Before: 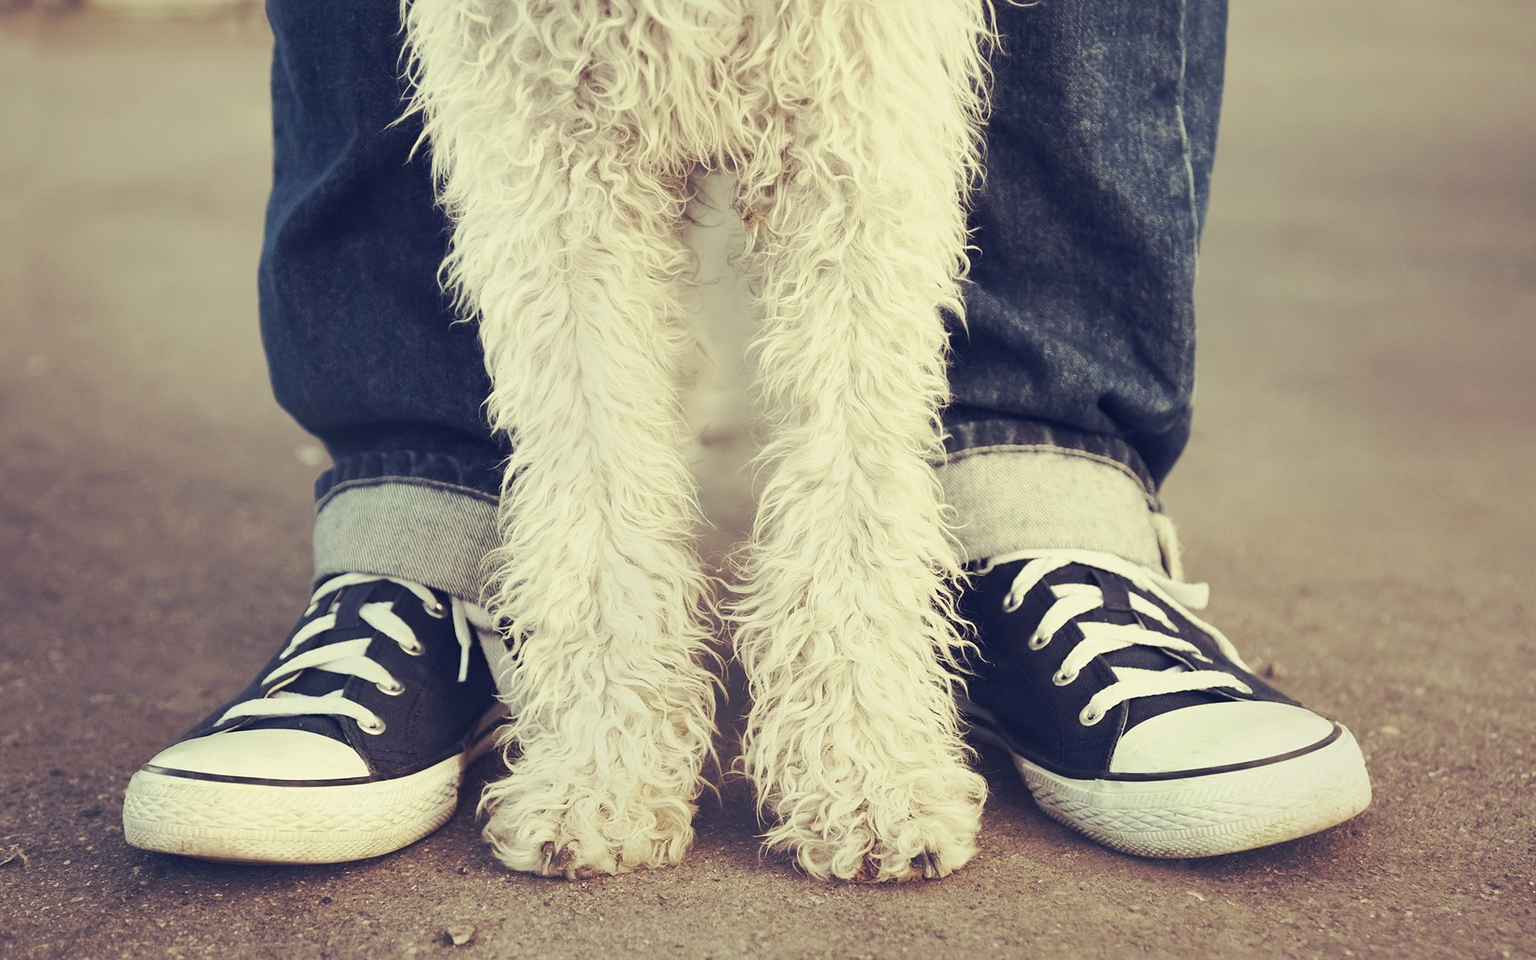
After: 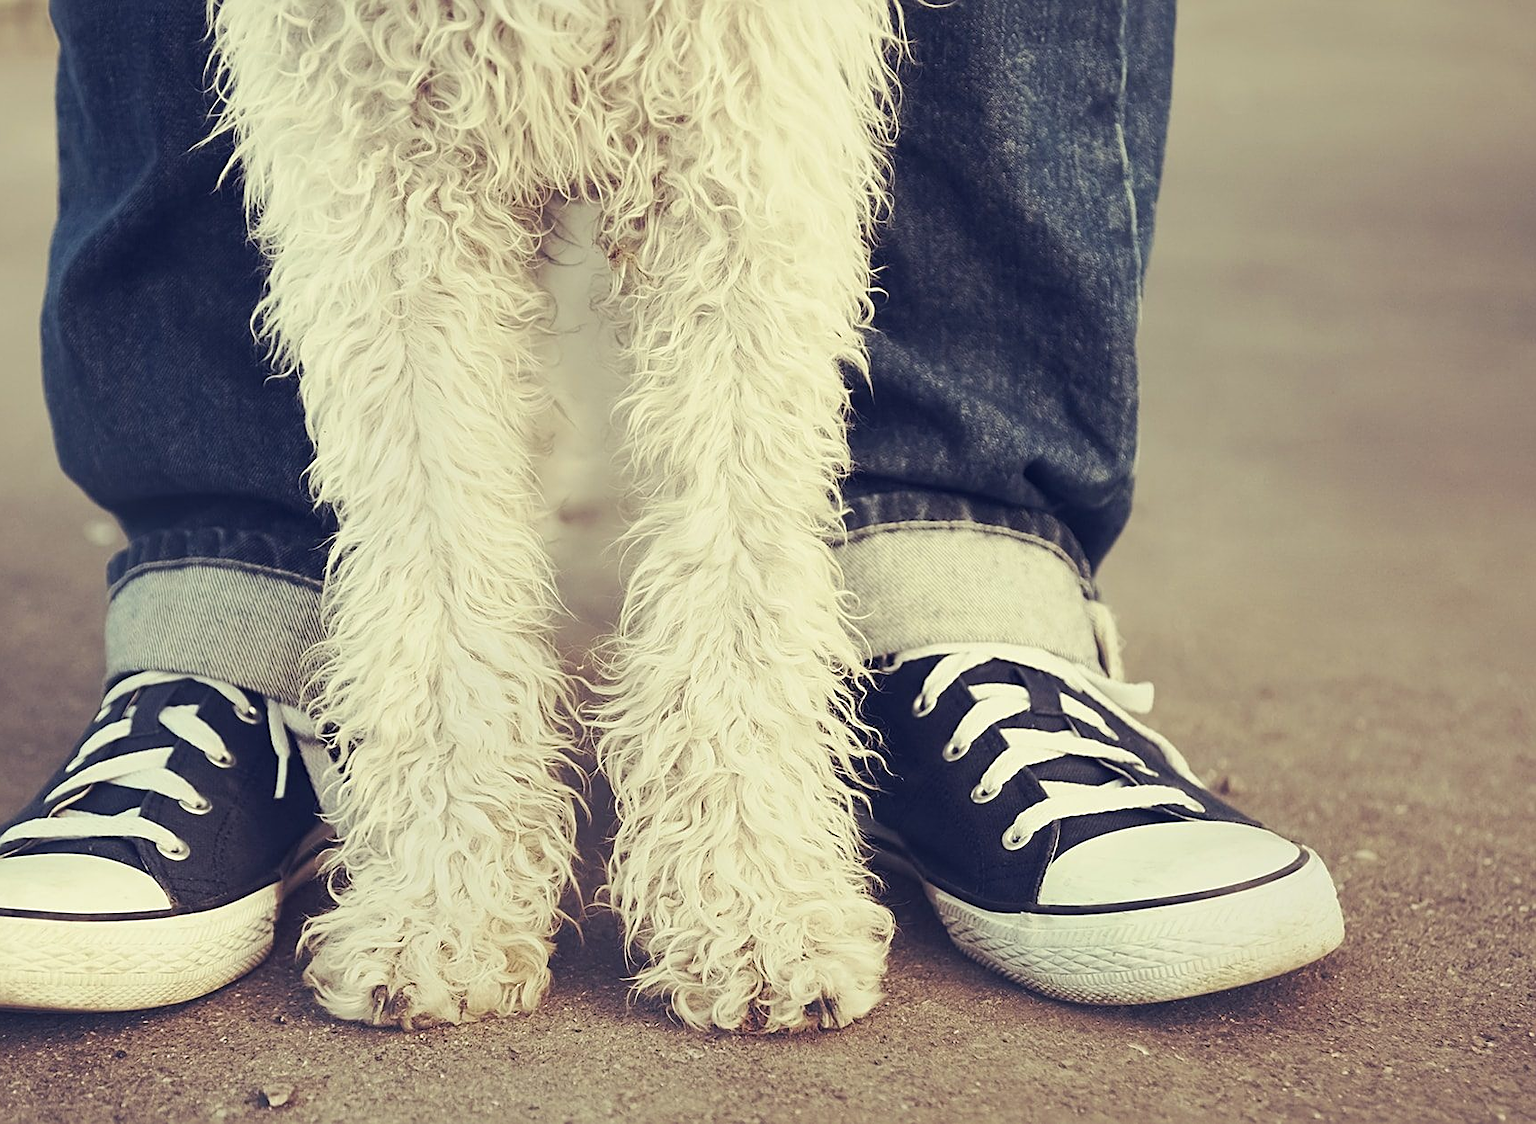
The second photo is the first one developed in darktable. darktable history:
crop and rotate: left 14.598%
sharpen: on, module defaults
